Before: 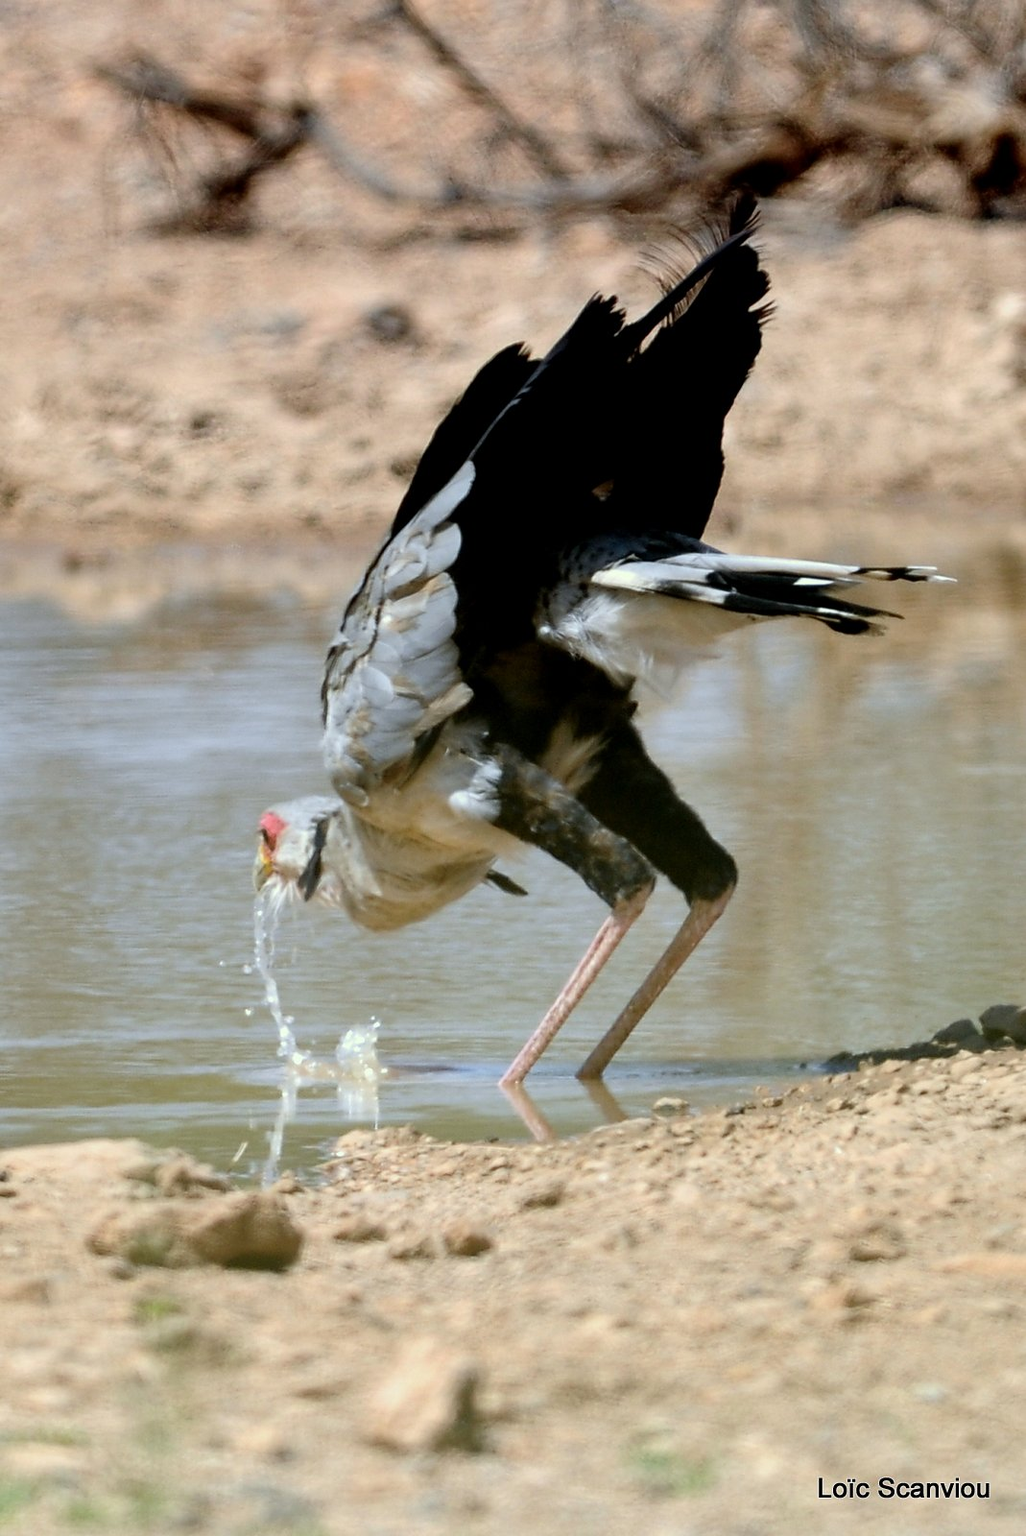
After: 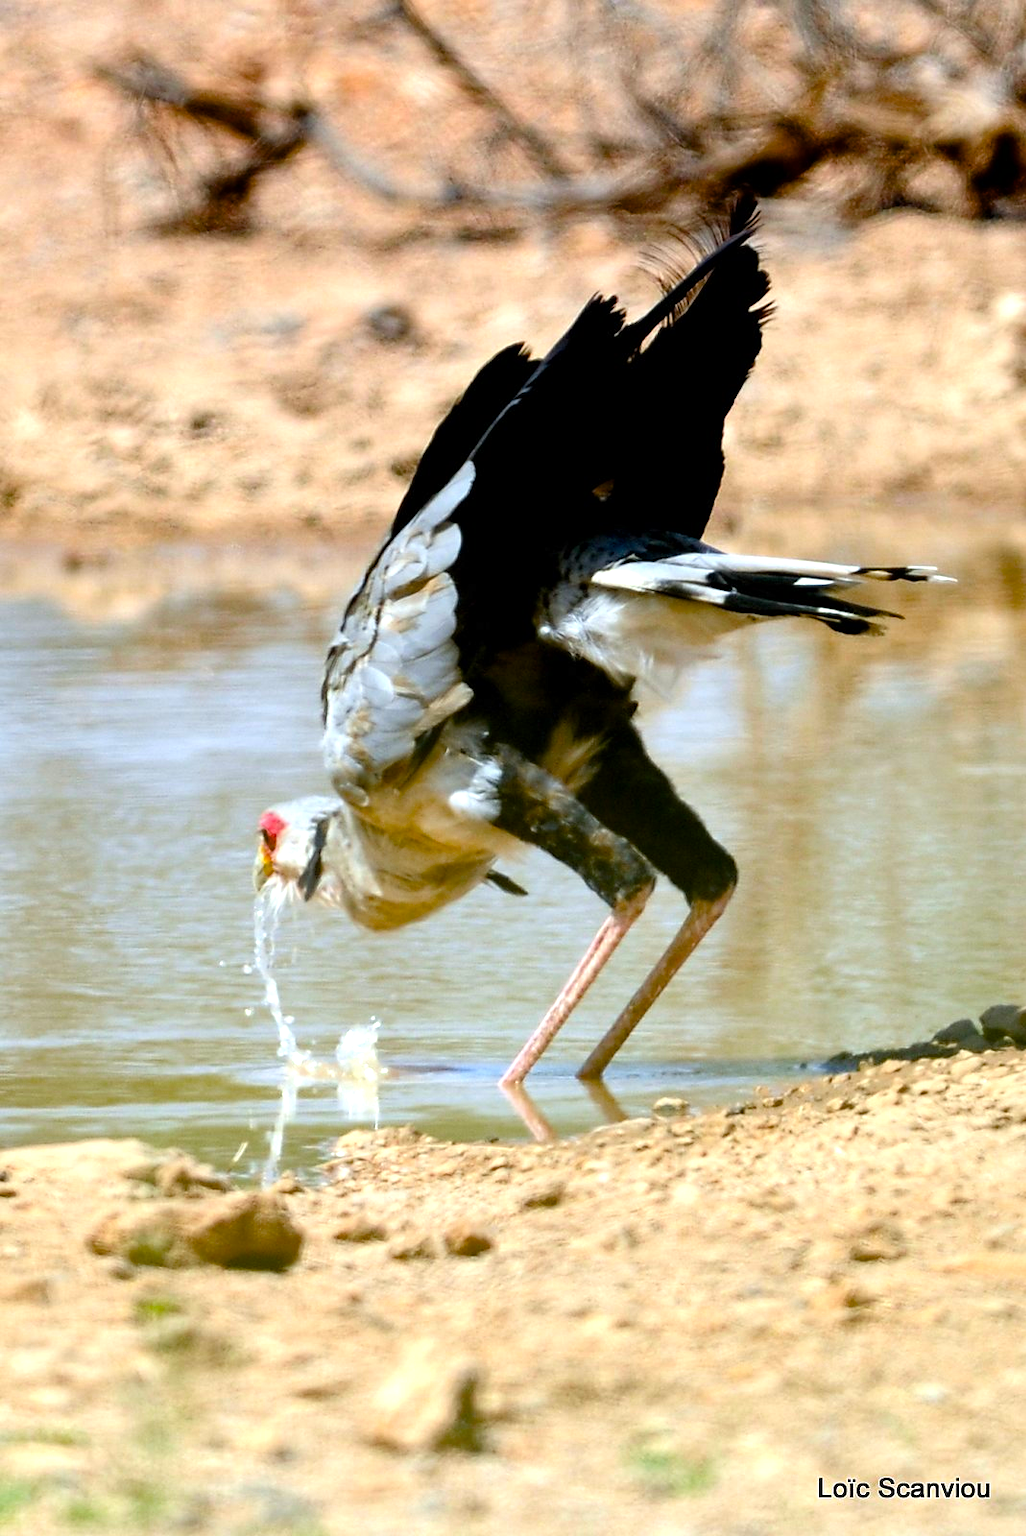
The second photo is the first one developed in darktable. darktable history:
exposure: exposure 0.643 EV, compensate highlight preservation false
color balance rgb: perceptual saturation grading › global saturation 39.242%, saturation formula JzAzBz (2021)
